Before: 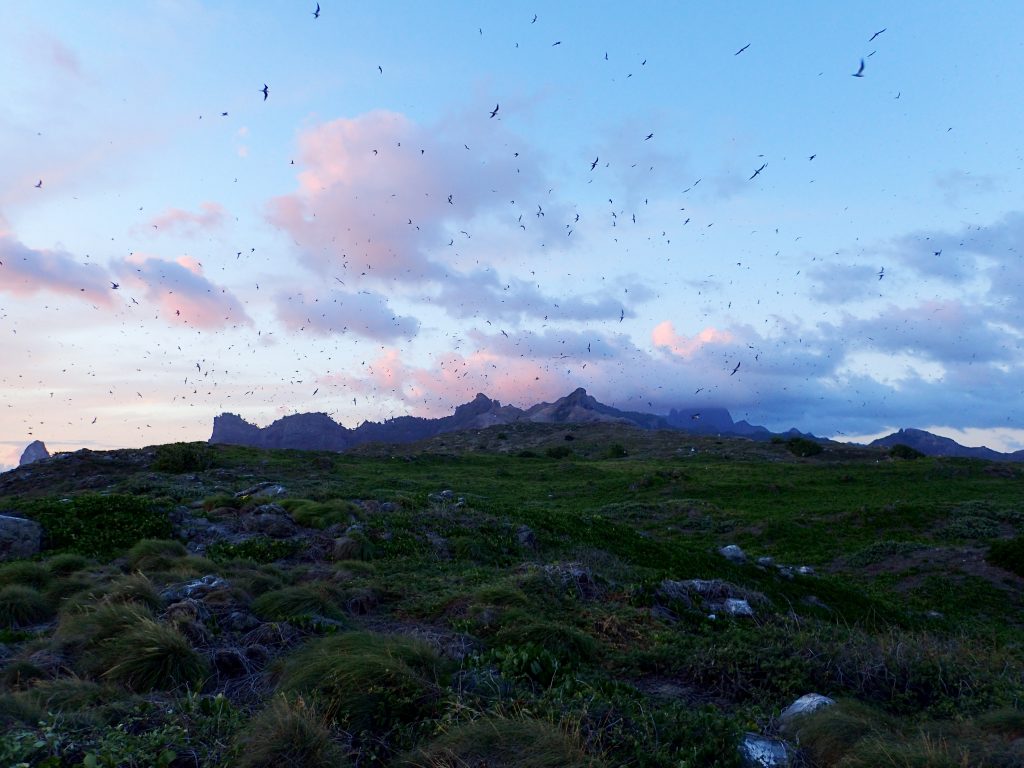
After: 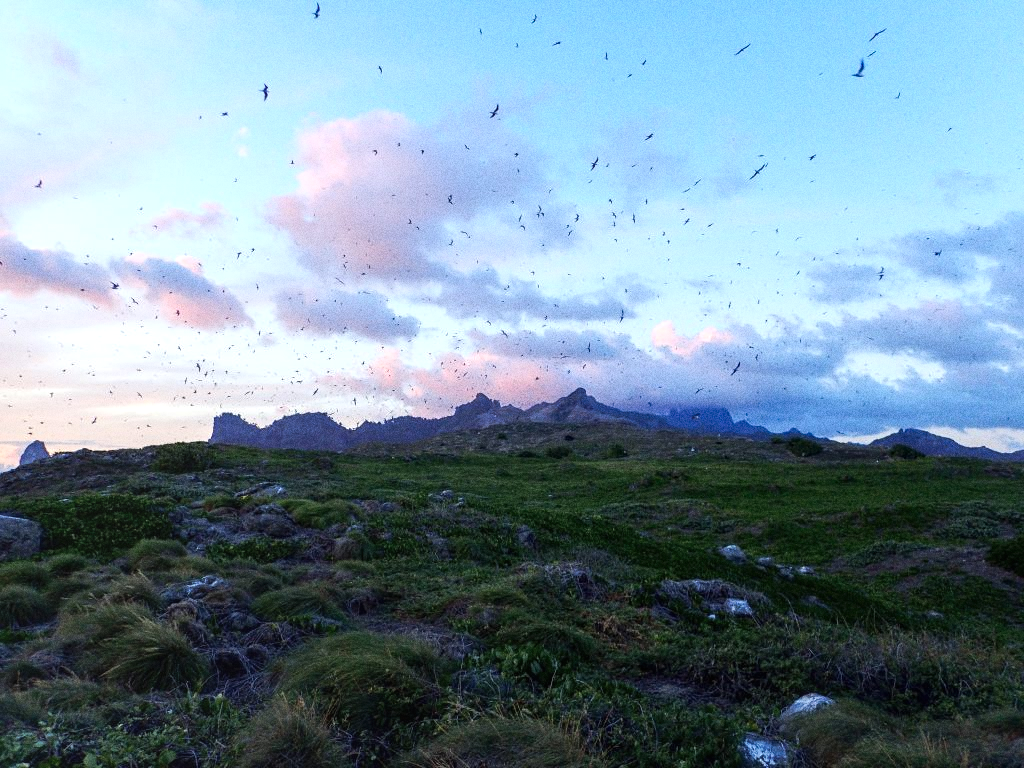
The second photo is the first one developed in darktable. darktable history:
exposure: exposure 0.4 EV, compensate highlight preservation false
local contrast: on, module defaults
tone curve: curves: ch0 [(0, 0) (0.003, 0.003) (0.011, 0.01) (0.025, 0.023) (0.044, 0.042) (0.069, 0.065) (0.1, 0.094) (0.136, 0.128) (0.177, 0.167) (0.224, 0.211) (0.277, 0.261) (0.335, 0.315) (0.399, 0.375) (0.468, 0.441) (0.543, 0.543) (0.623, 0.623) (0.709, 0.709) (0.801, 0.801) (0.898, 0.898) (1, 1)], preserve colors none
grain: coarseness 11.82 ISO, strength 36.67%, mid-tones bias 74.17%
